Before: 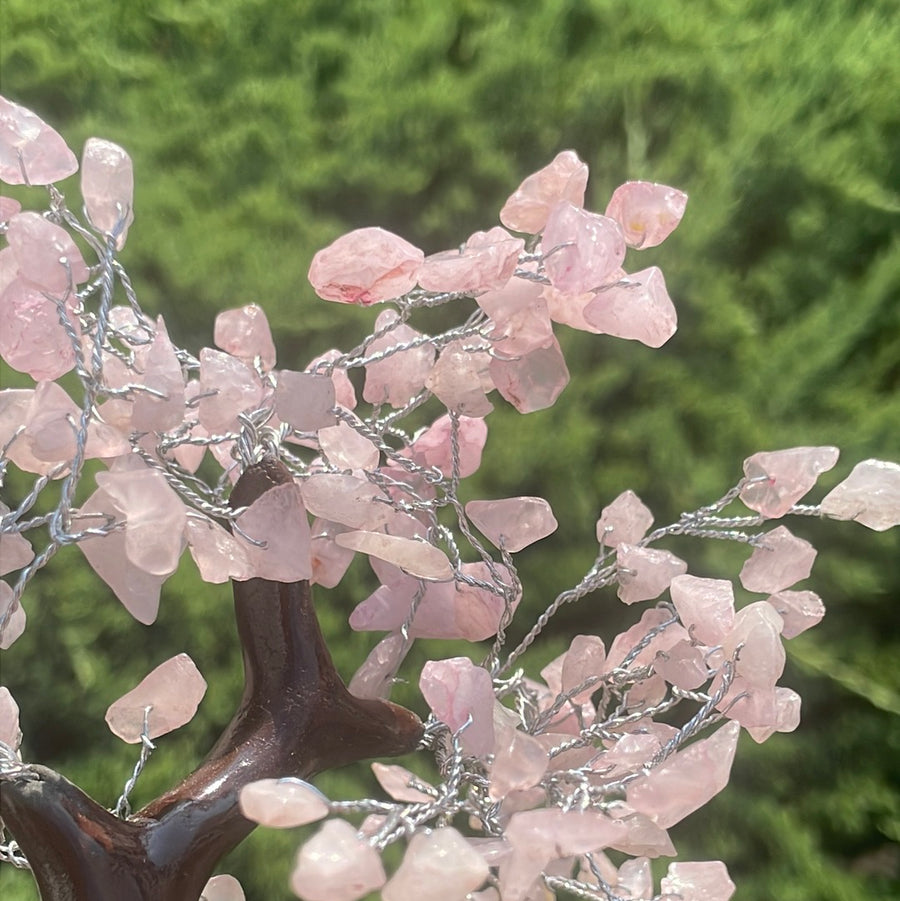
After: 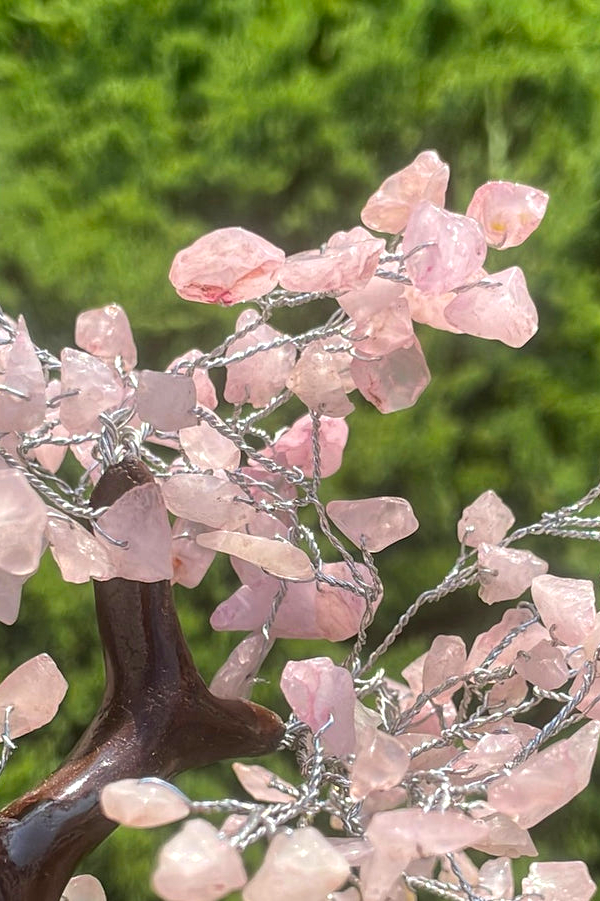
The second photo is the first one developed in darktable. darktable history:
color balance rgb: perceptual saturation grading › global saturation 25%, global vibrance 20%
crop and rotate: left 15.446%, right 17.836%
color balance: mode lift, gamma, gain (sRGB)
local contrast: highlights 40%, shadows 60%, detail 136%, midtone range 0.514
